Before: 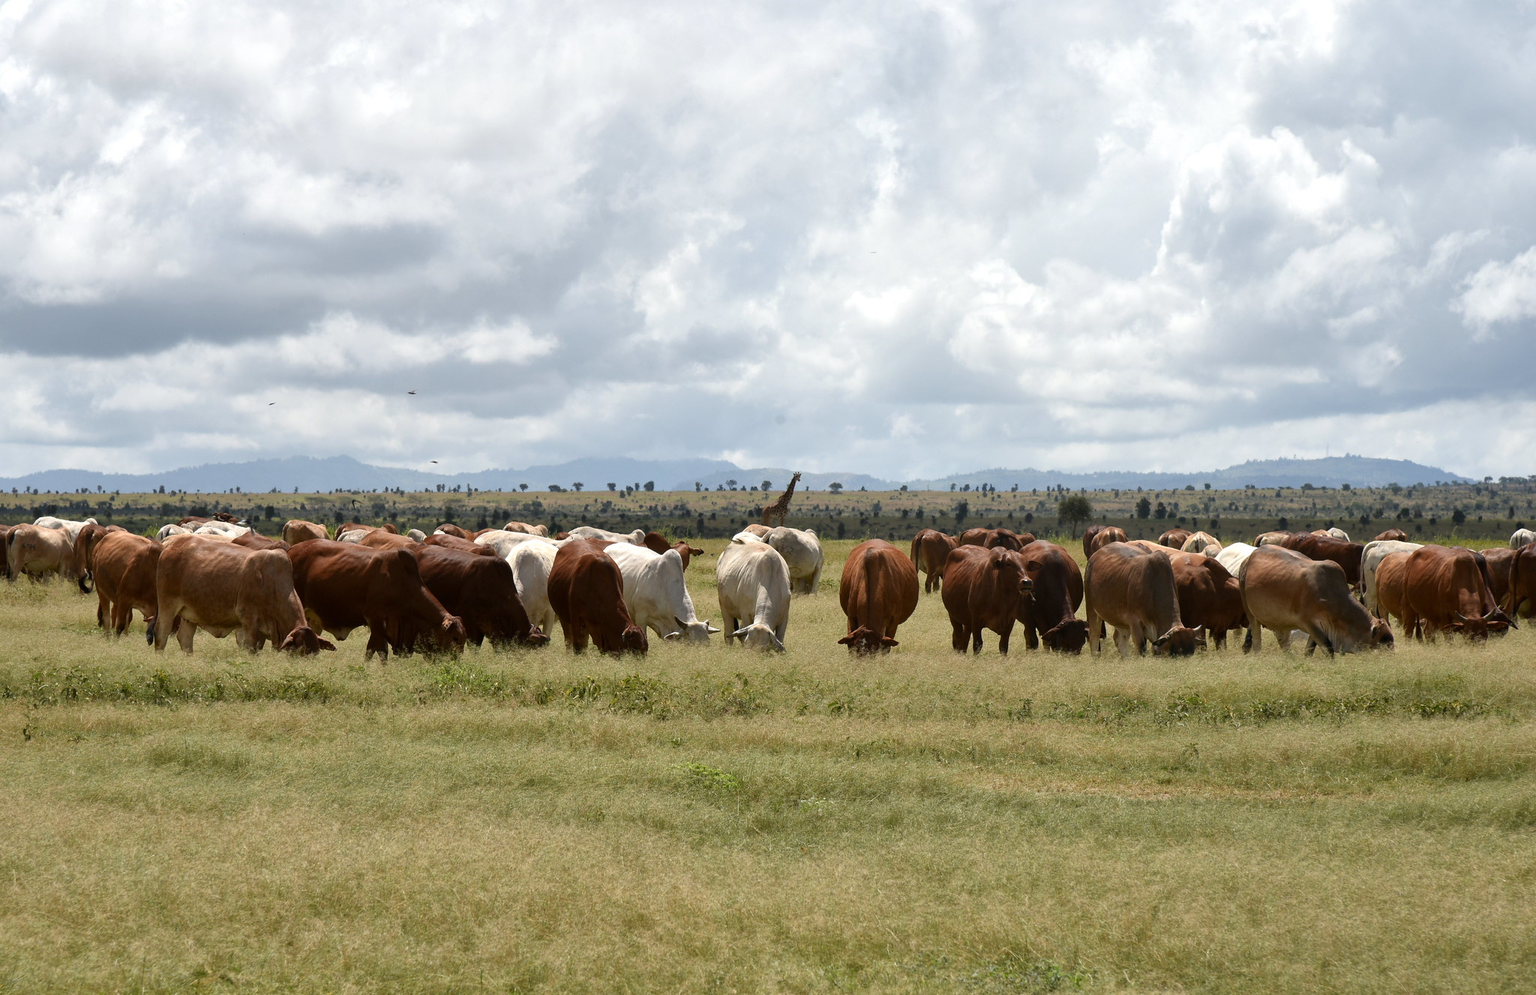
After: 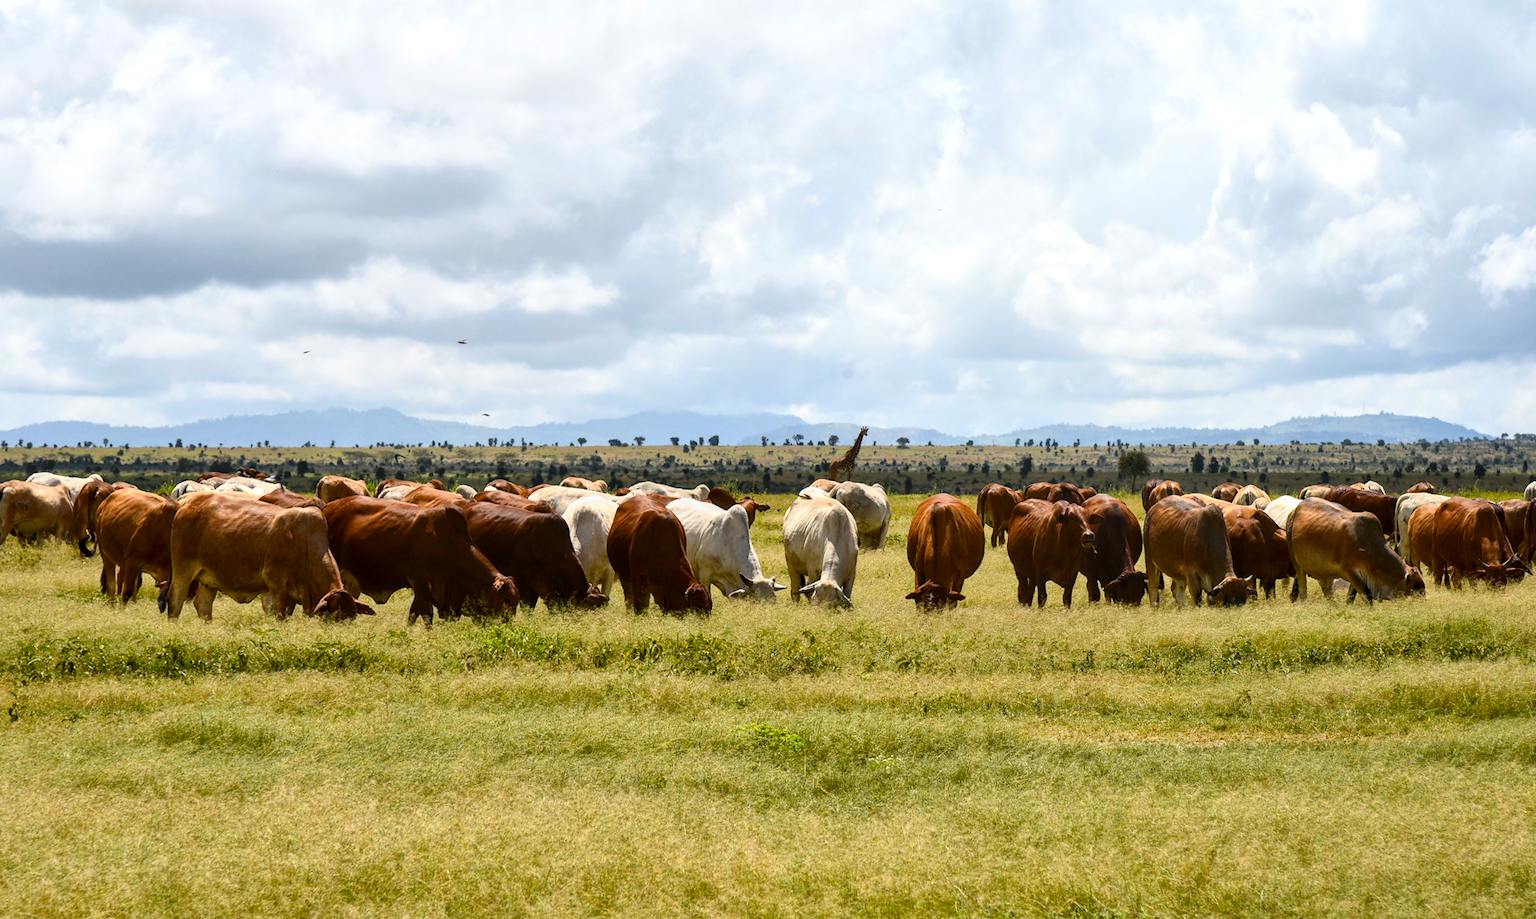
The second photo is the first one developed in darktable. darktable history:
color balance rgb: linear chroma grading › global chroma 15%, perceptual saturation grading › global saturation 30%
contrast brightness saturation: contrast 0.24, brightness 0.09
local contrast: on, module defaults
rotate and perspective: rotation -0.013°, lens shift (vertical) -0.027, lens shift (horizontal) 0.178, crop left 0.016, crop right 0.989, crop top 0.082, crop bottom 0.918
